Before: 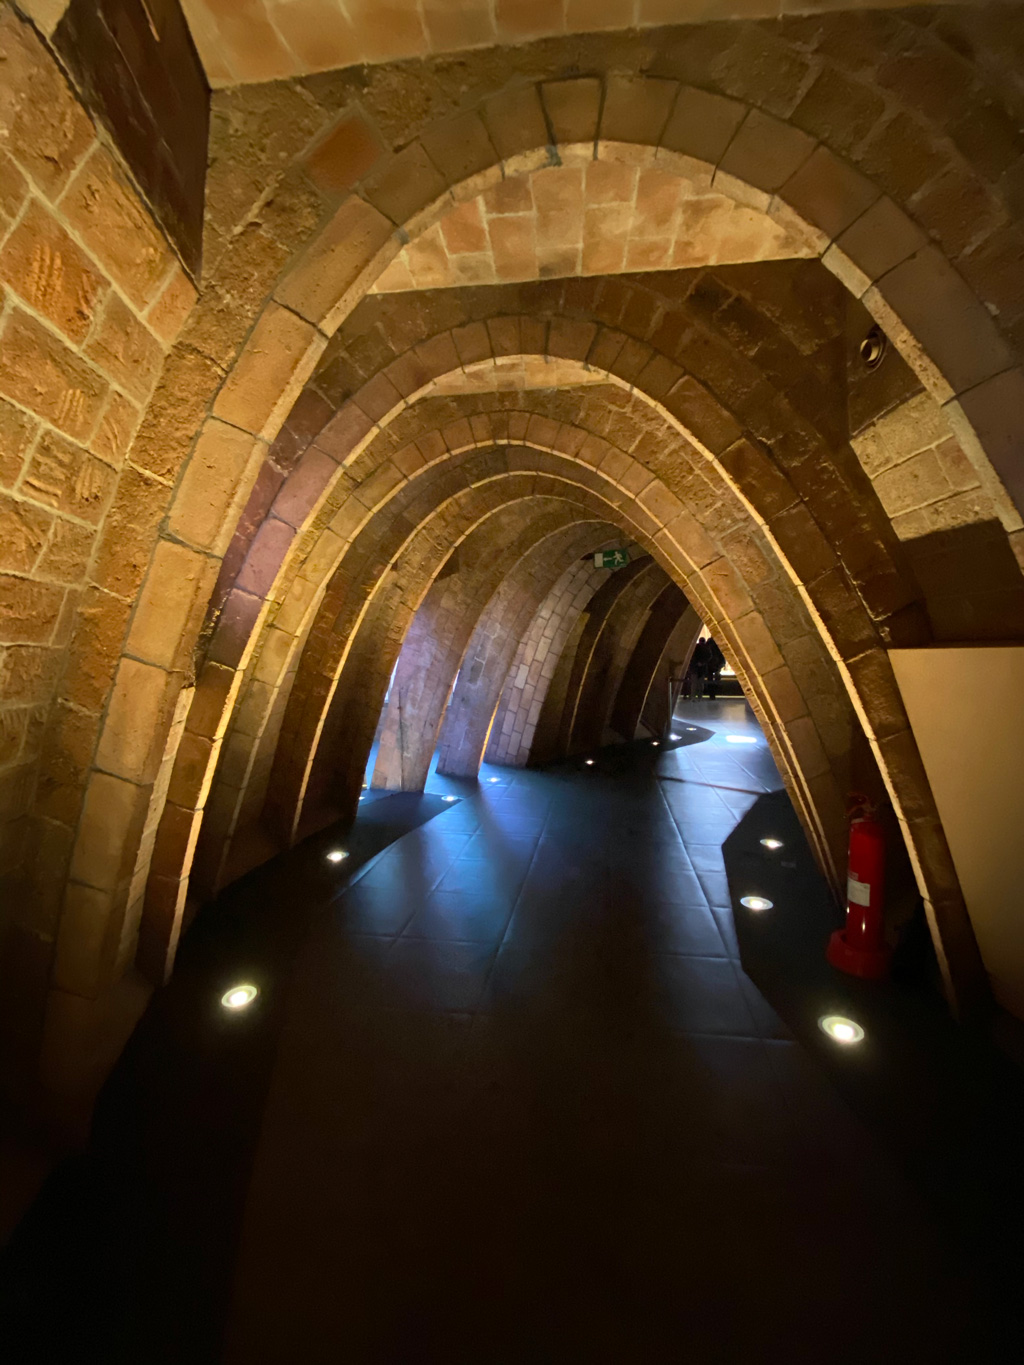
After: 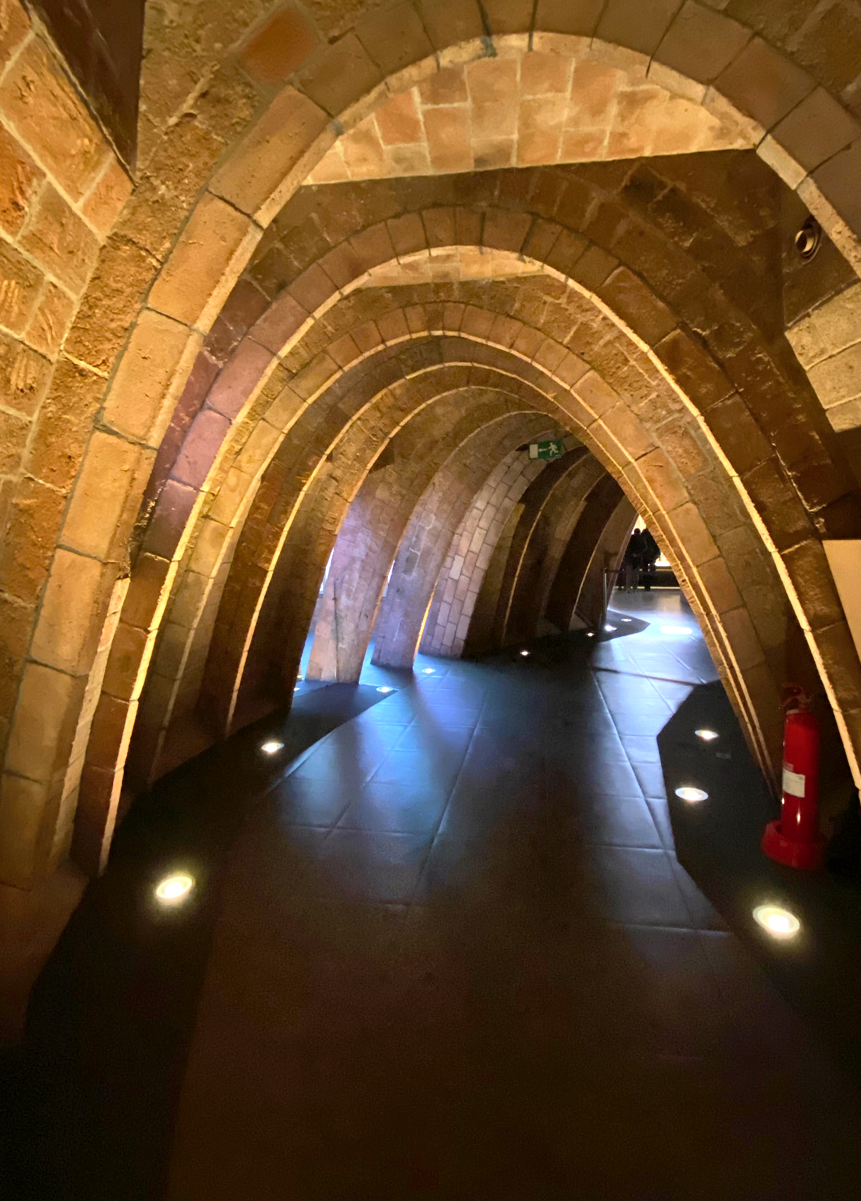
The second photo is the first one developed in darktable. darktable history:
crop: left 6.364%, top 8.011%, right 9.534%, bottom 3.947%
shadows and highlights: low approximation 0.01, soften with gaussian
exposure: exposure 0.493 EV, compensate highlight preservation false
color correction: highlights a* 3.15, highlights b* -1.54, shadows a* -0.116, shadows b* 1.81, saturation 0.98
